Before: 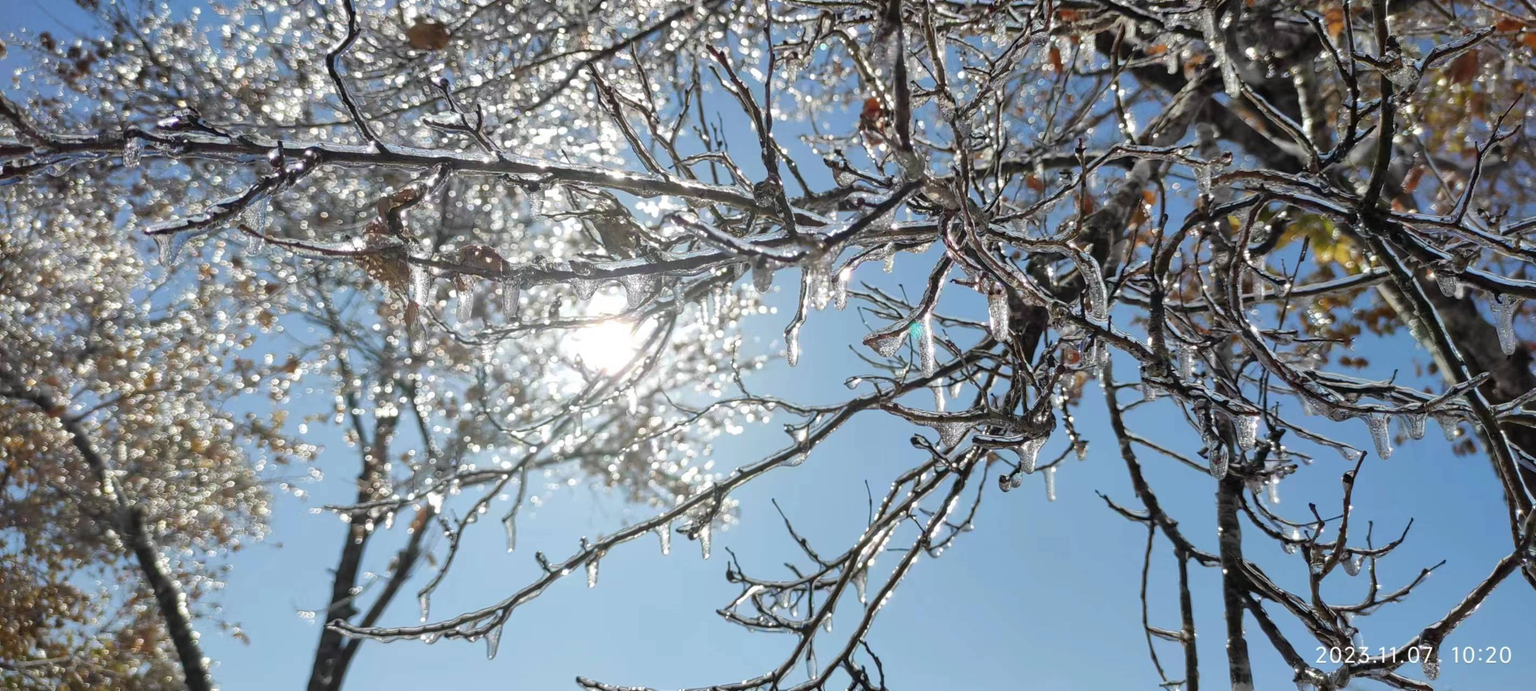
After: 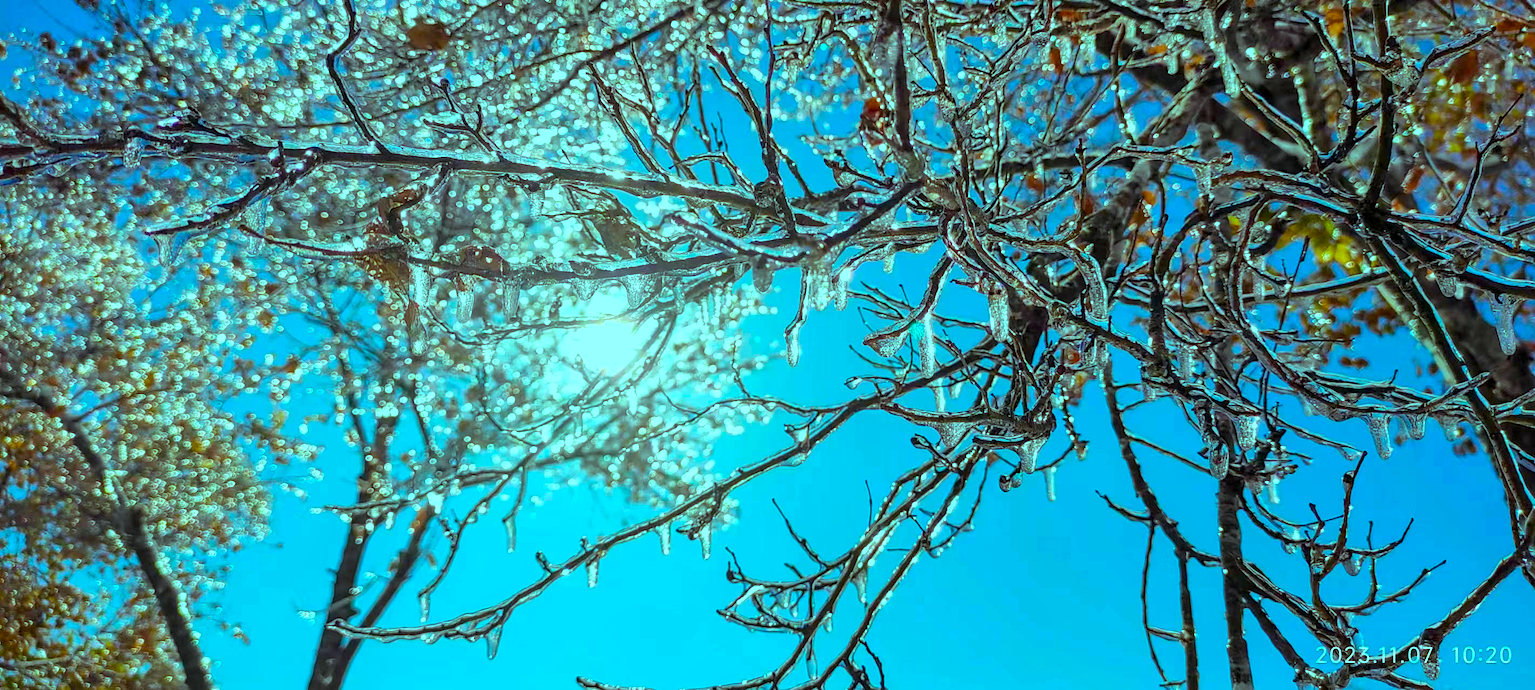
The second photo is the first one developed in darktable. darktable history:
color balance rgb: highlights gain › chroma 7.586%, highlights gain › hue 184.28°, linear chroma grading › global chroma 49.366%, perceptual saturation grading › global saturation 18.266%
local contrast: on, module defaults
sharpen: amount 0.49
